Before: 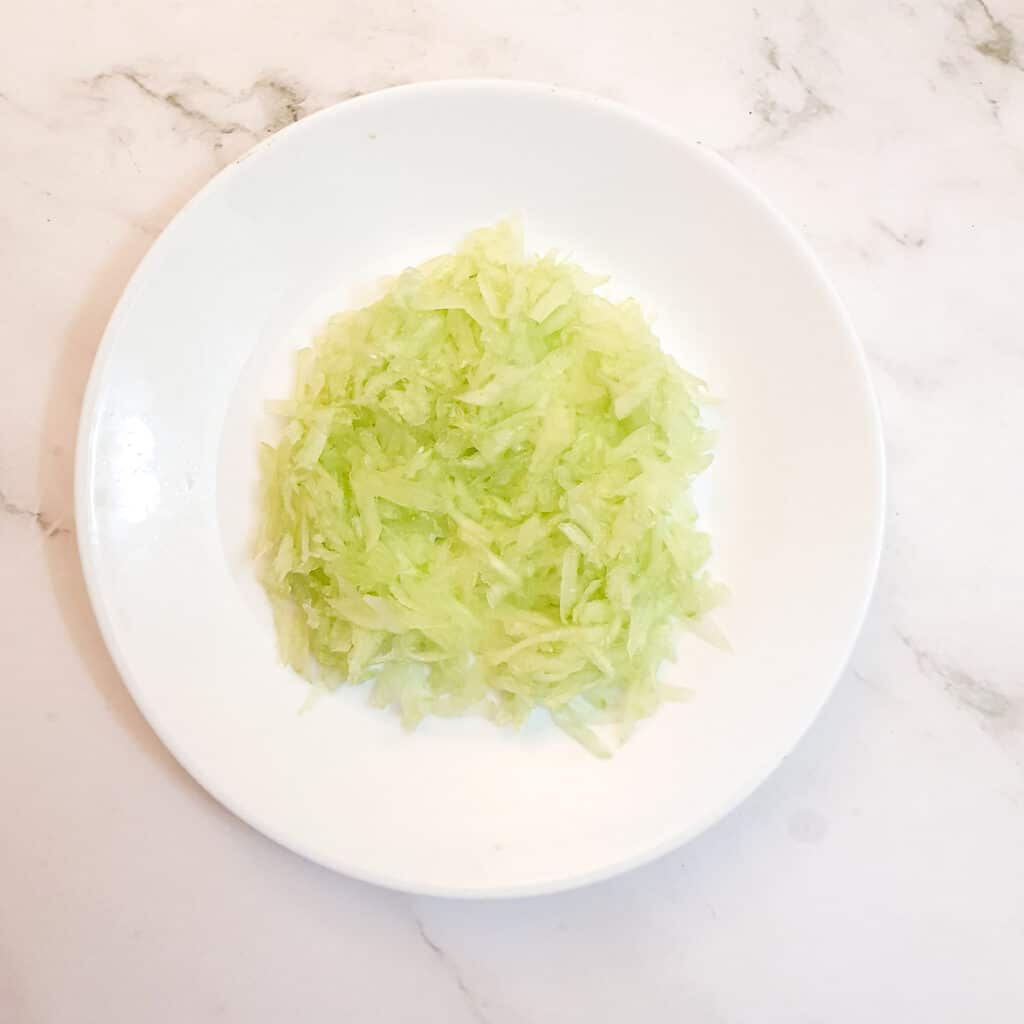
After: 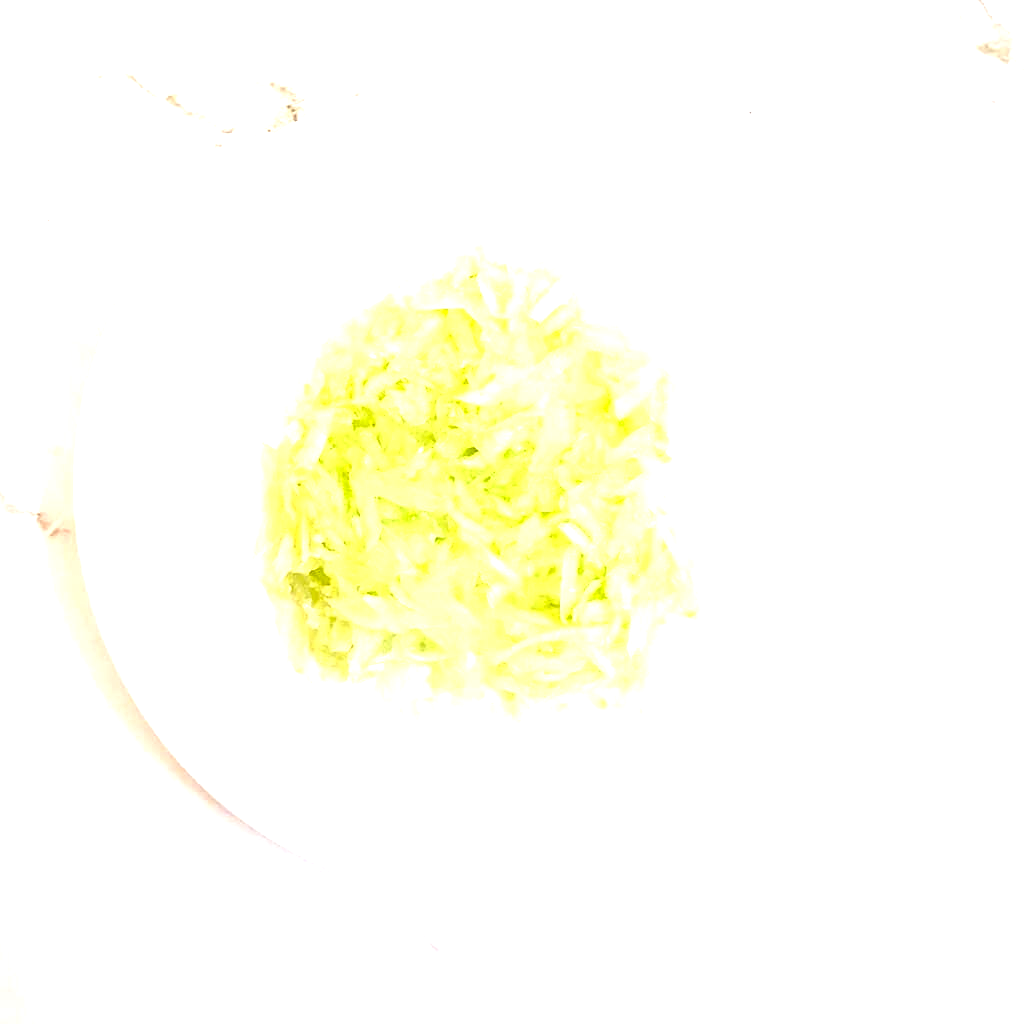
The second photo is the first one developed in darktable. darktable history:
exposure: black level correction 0, exposure 1.1 EV, compensate exposure bias true, compensate highlight preservation false
contrast brightness saturation: brightness -0.2, saturation 0.08
